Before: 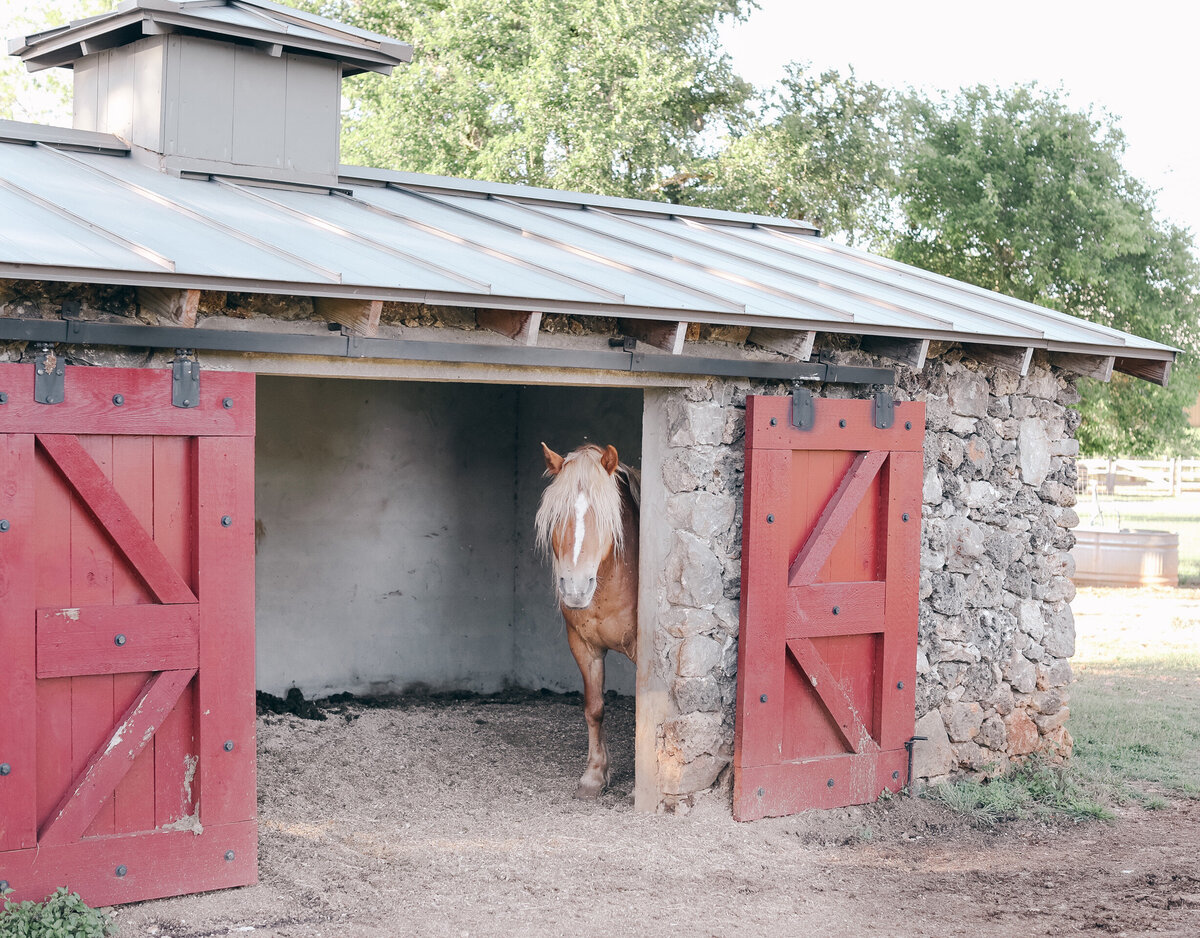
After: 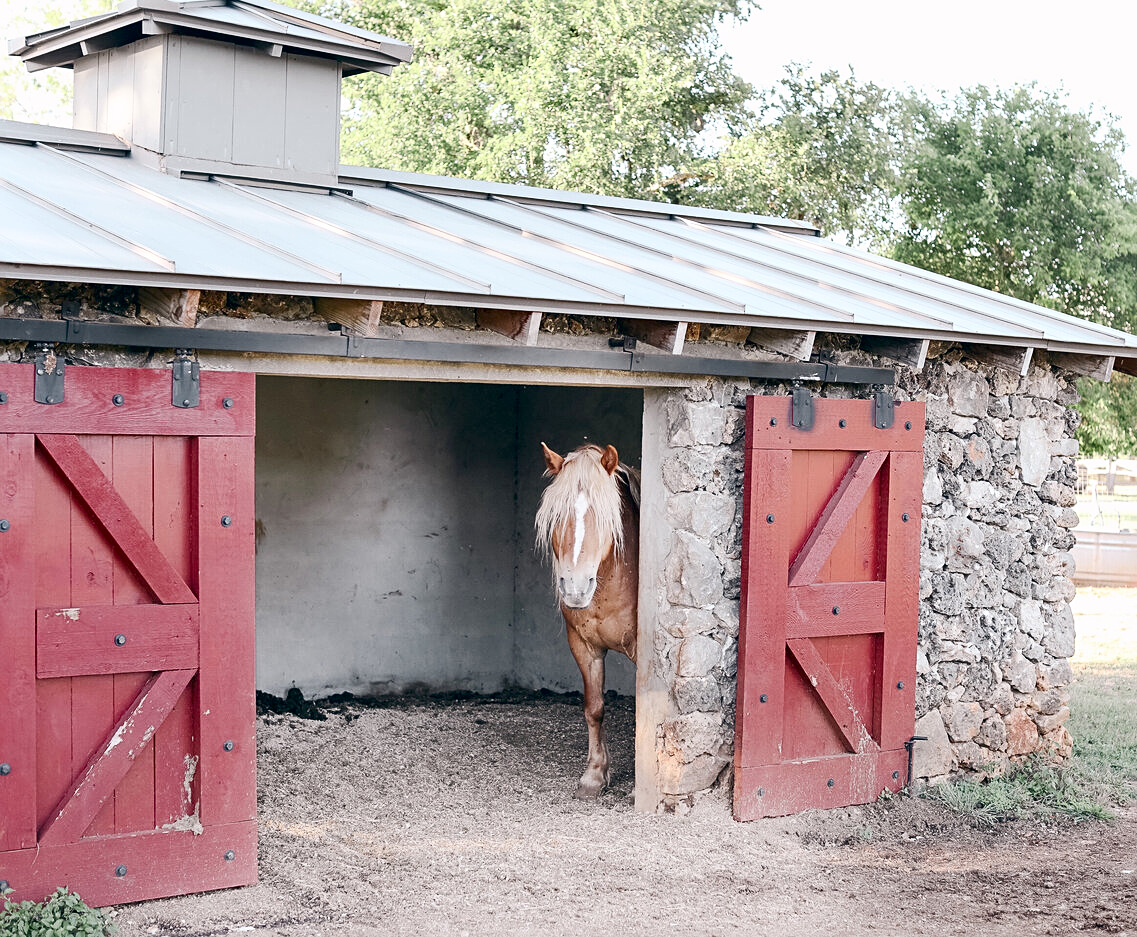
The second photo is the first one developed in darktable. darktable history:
tone equalizer: -8 EV 0.238 EV, -7 EV 0.397 EV, -6 EV 0.392 EV, -5 EV 0.241 EV, -3 EV -0.271 EV, -2 EV -0.429 EV, -1 EV -0.391 EV, +0 EV -0.269 EV, edges refinement/feathering 500, mask exposure compensation -1.57 EV, preserve details no
crop and rotate: left 0%, right 5.195%
sharpen: radius 2.166, amount 0.385, threshold 0.238
contrast brightness saturation: contrast 0.282
exposure: black level correction 0.005, exposure 0.278 EV, compensate highlight preservation false
